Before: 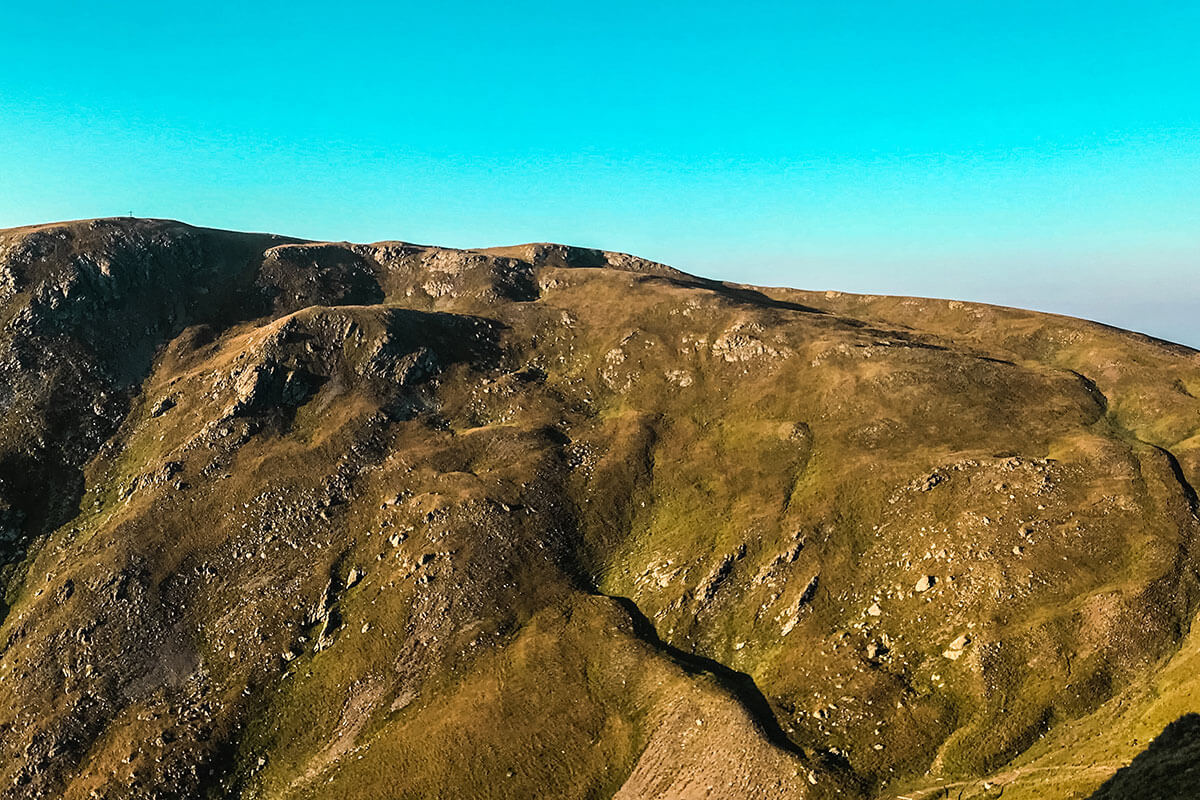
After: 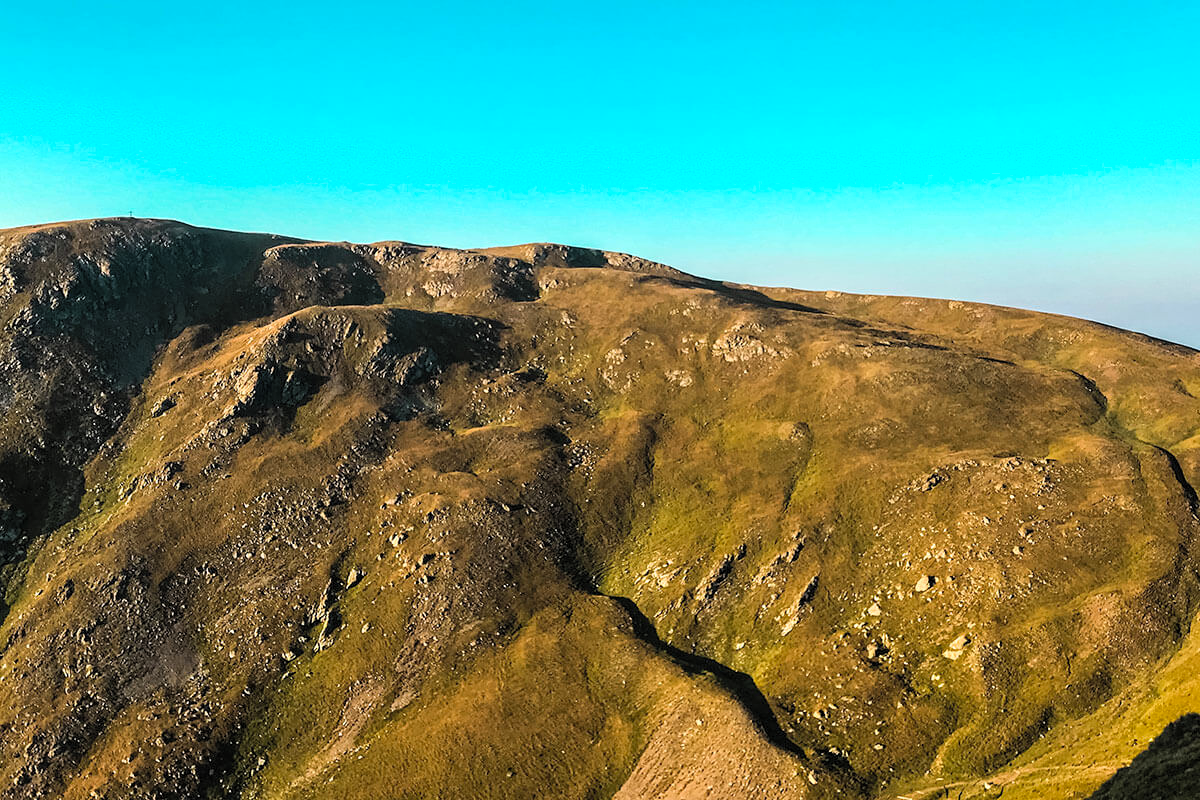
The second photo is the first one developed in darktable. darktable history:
levels: levels [0.026, 0.507, 0.987]
contrast brightness saturation: brightness 0.09, saturation 0.19
